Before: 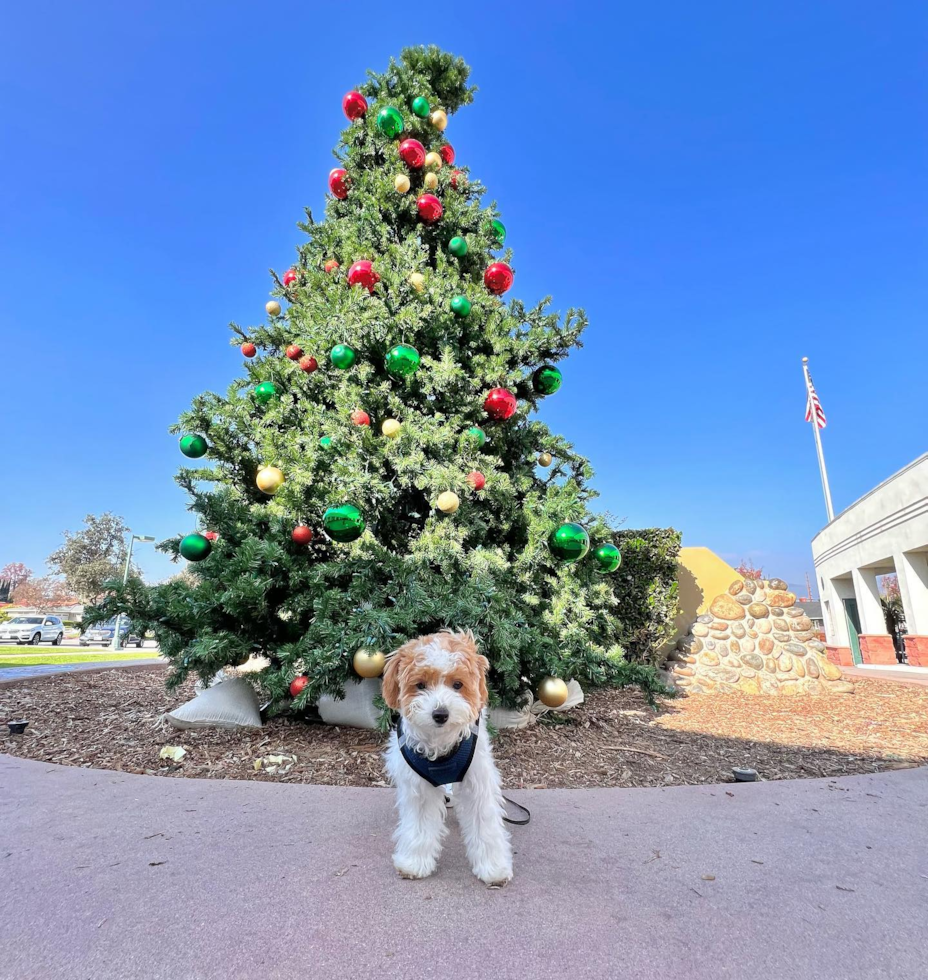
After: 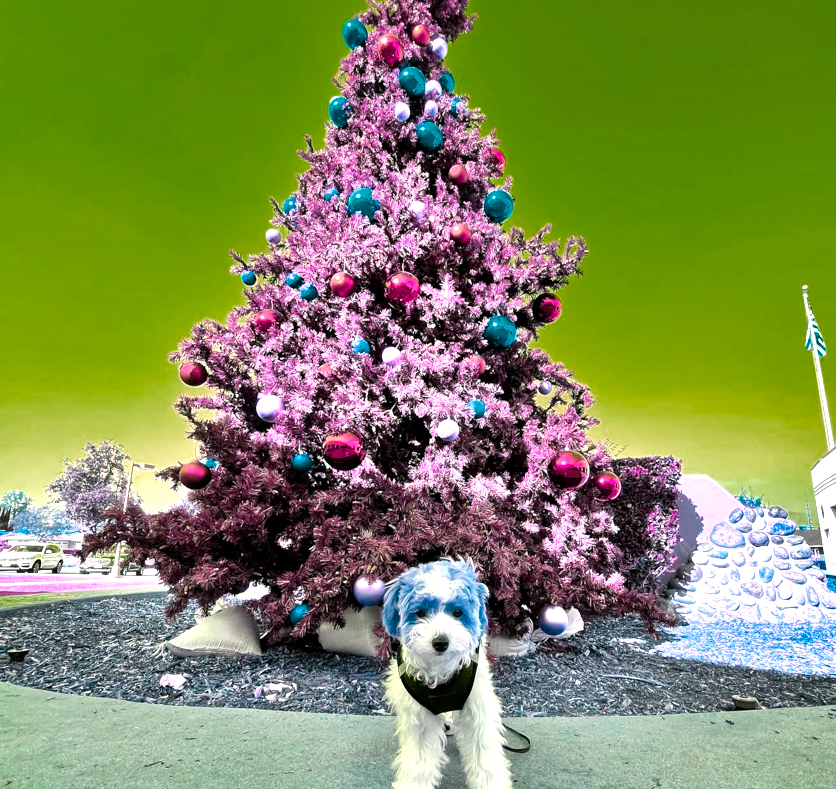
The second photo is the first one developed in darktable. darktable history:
color balance rgb: perceptual saturation grading › global saturation 25.108%, hue shift -148.78°, contrast 34.659%, saturation formula JzAzBz (2021)
crop: top 7.409%, right 9.81%, bottom 11.987%
shadows and highlights: low approximation 0.01, soften with gaussian
